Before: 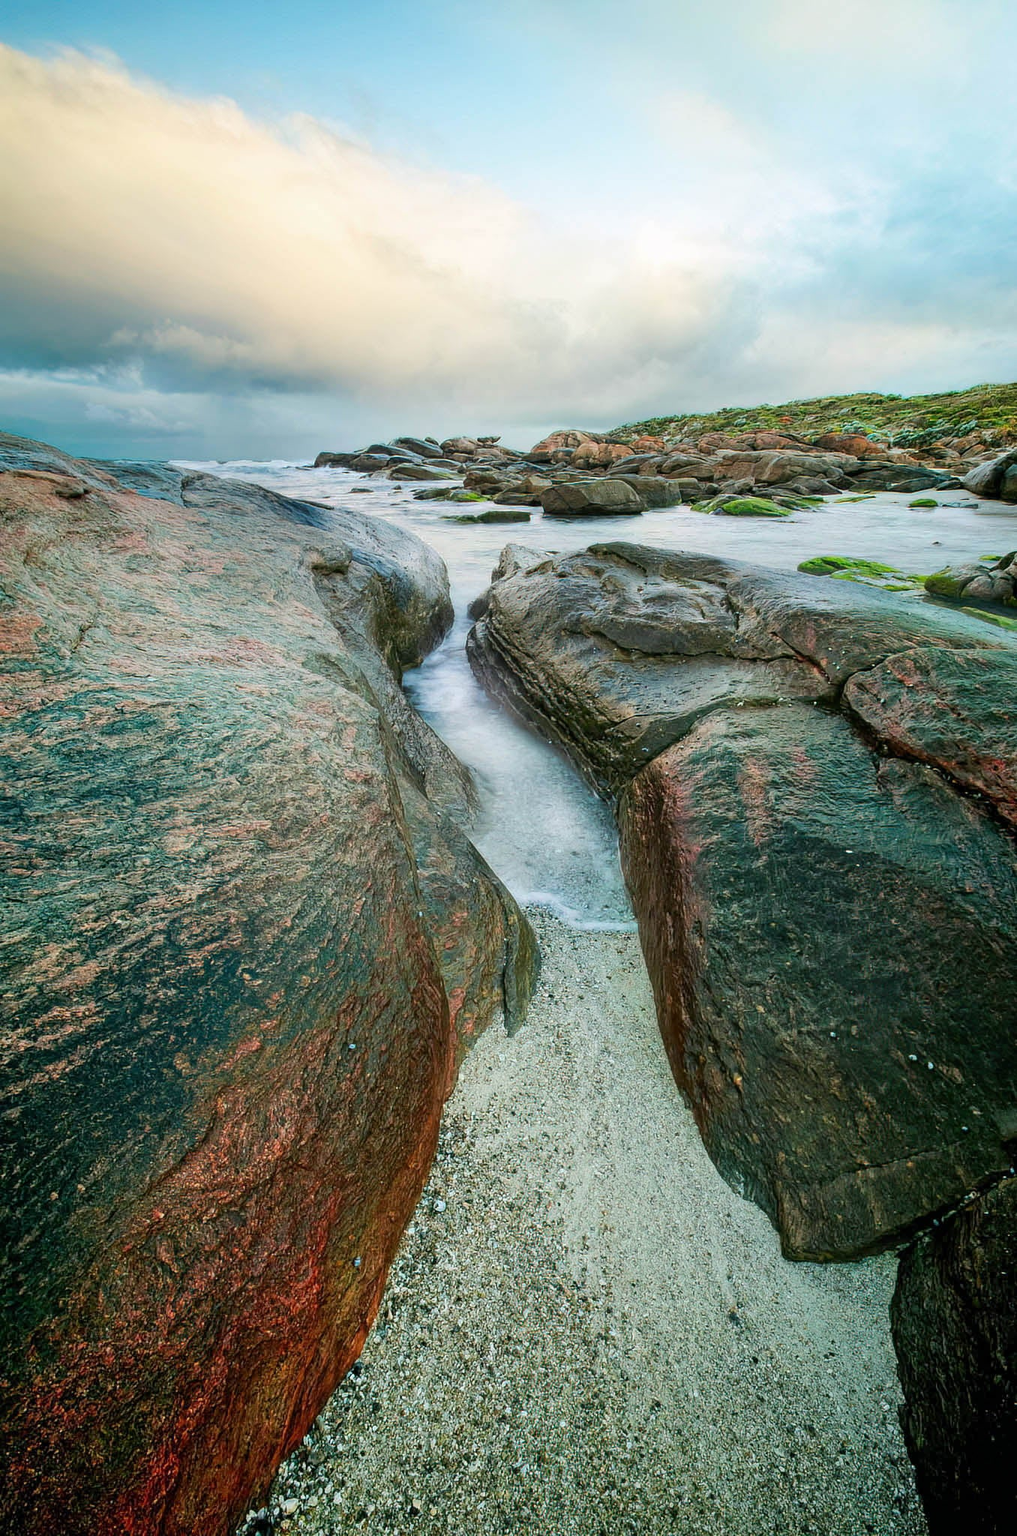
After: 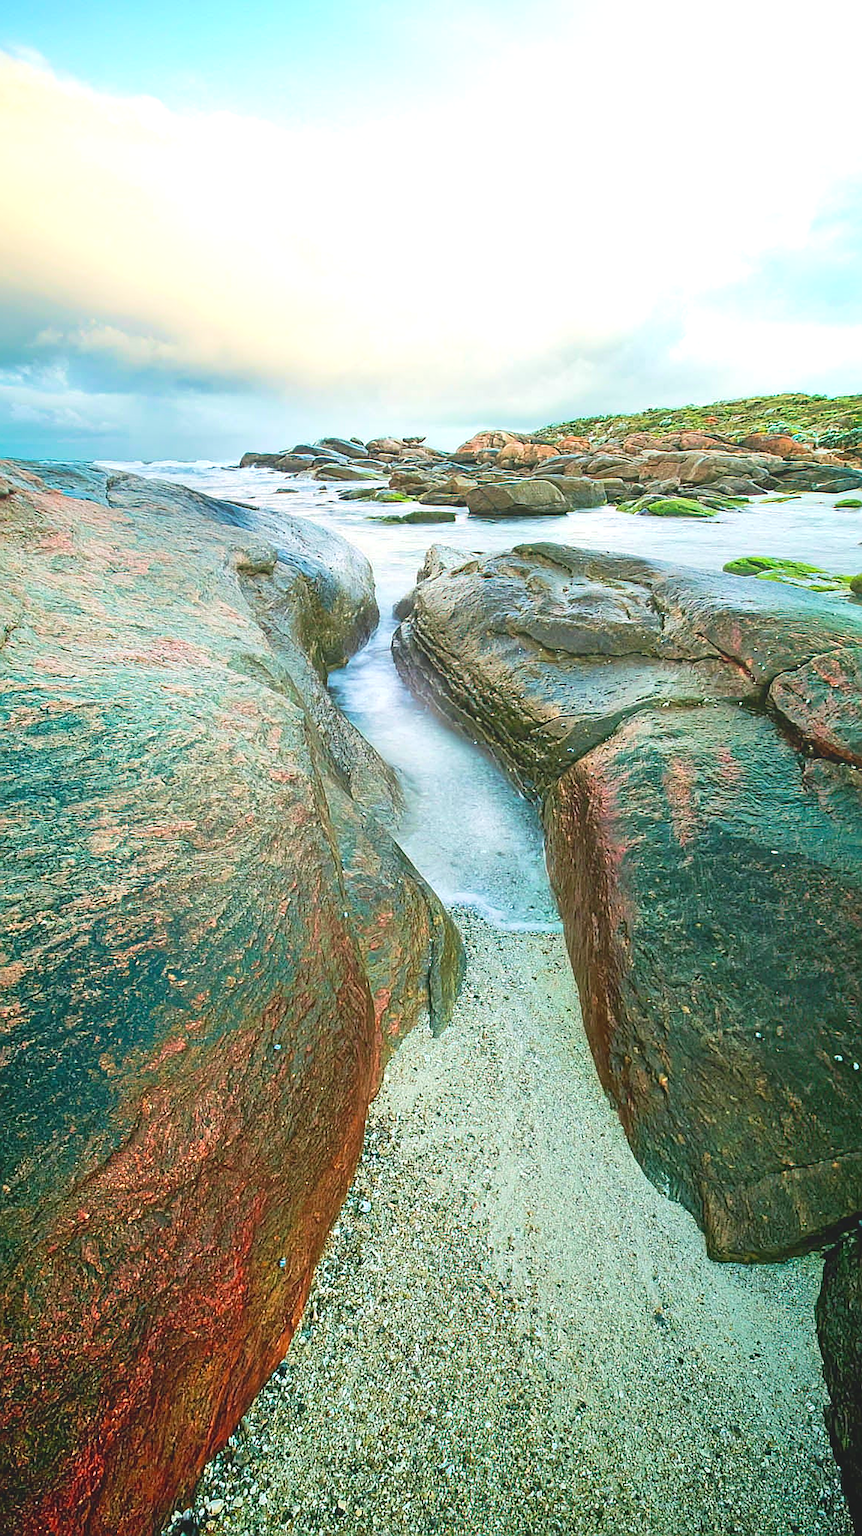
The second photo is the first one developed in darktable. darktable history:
sharpen: on, module defaults
exposure: exposure 0.774 EV, compensate highlight preservation false
crop: left 7.389%, right 7.801%
tone equalizer: on, module defaults
local contrast: detail 69%
velvia: on, module defaults
